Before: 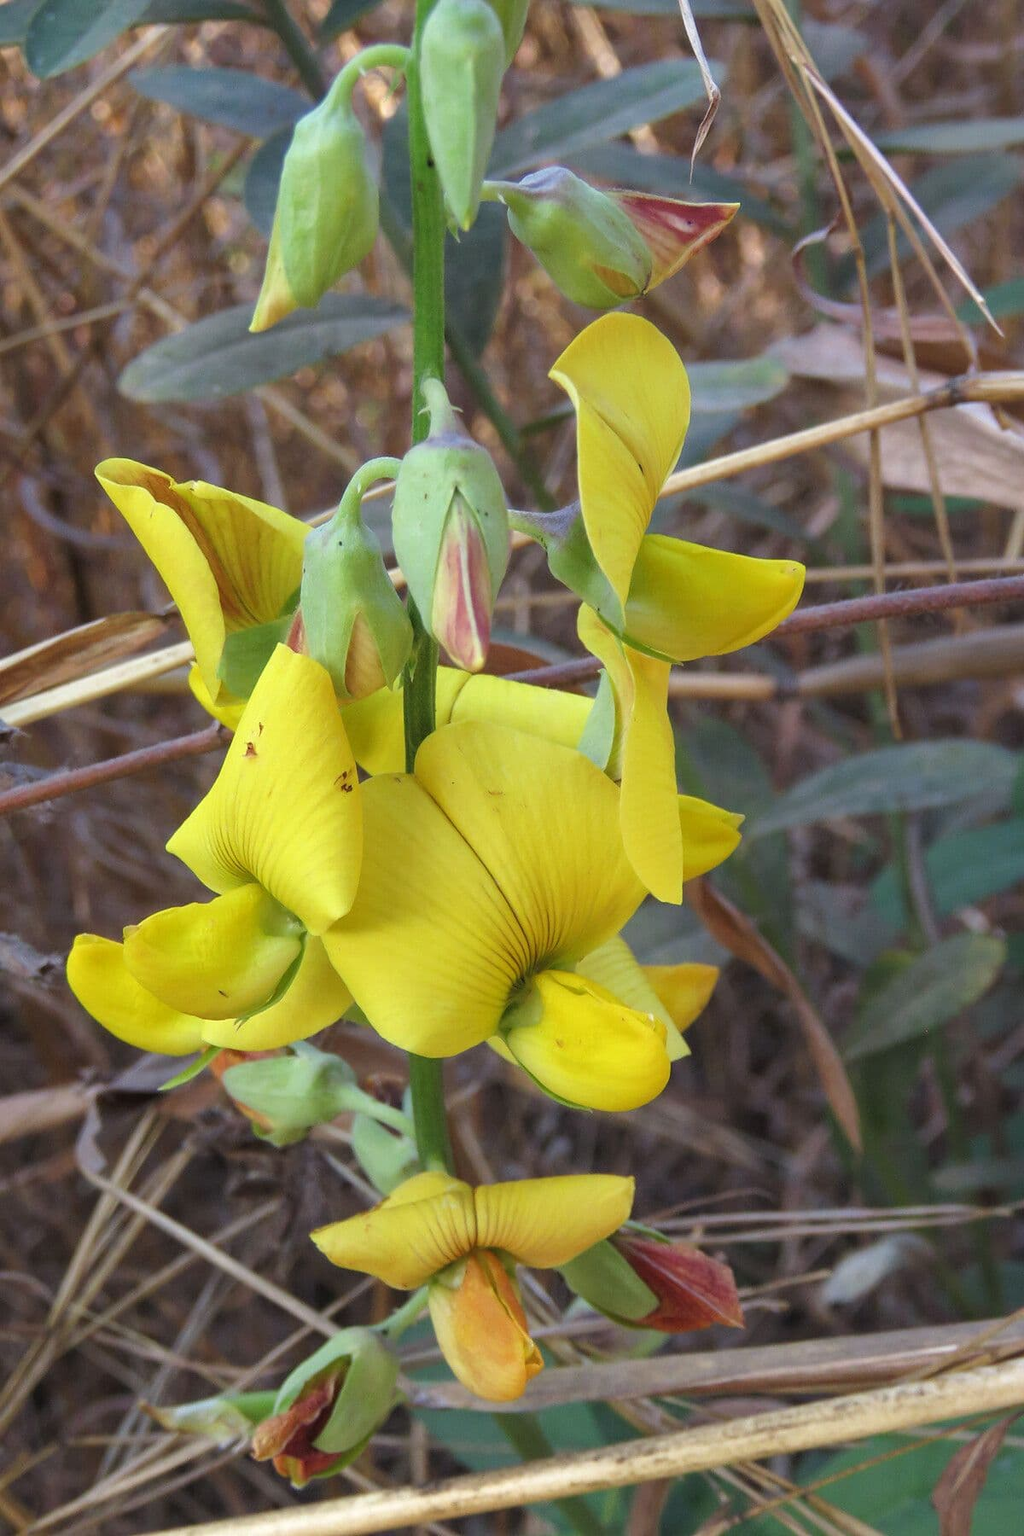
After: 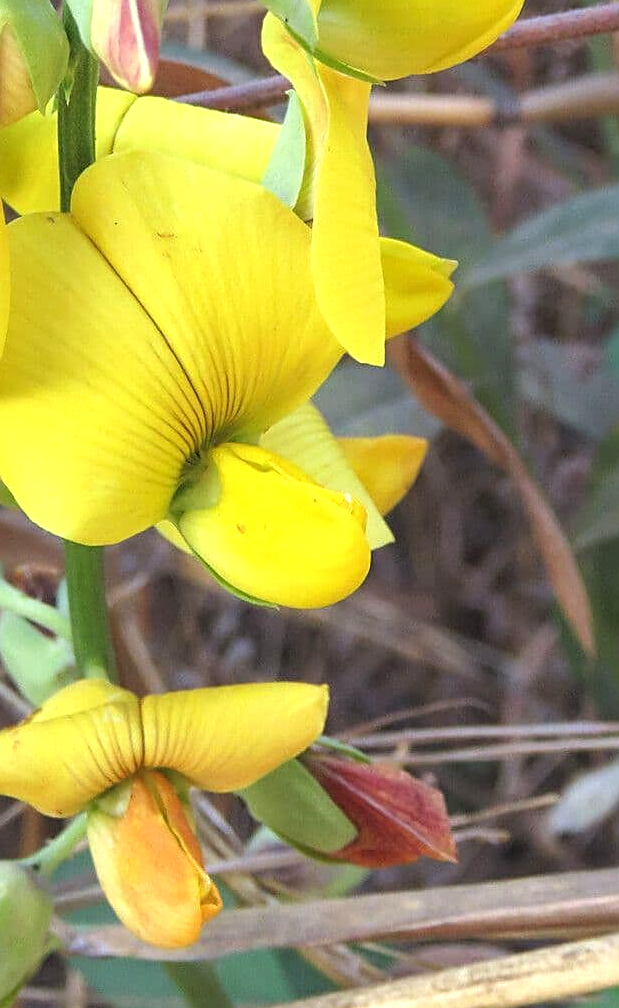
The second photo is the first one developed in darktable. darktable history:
exposure: black level correction 0, exposure 0.7 EV, compensate highlight preservation false
crop: left 34.647%, top 38.607%, right 13.702%, bottom 5.379%
sharpen: on, module defaults
